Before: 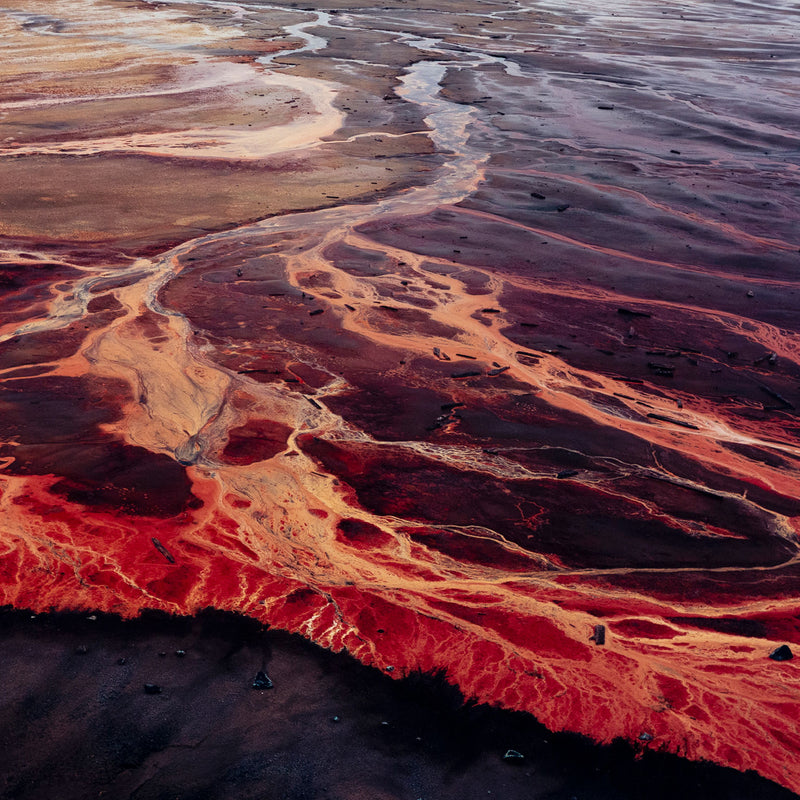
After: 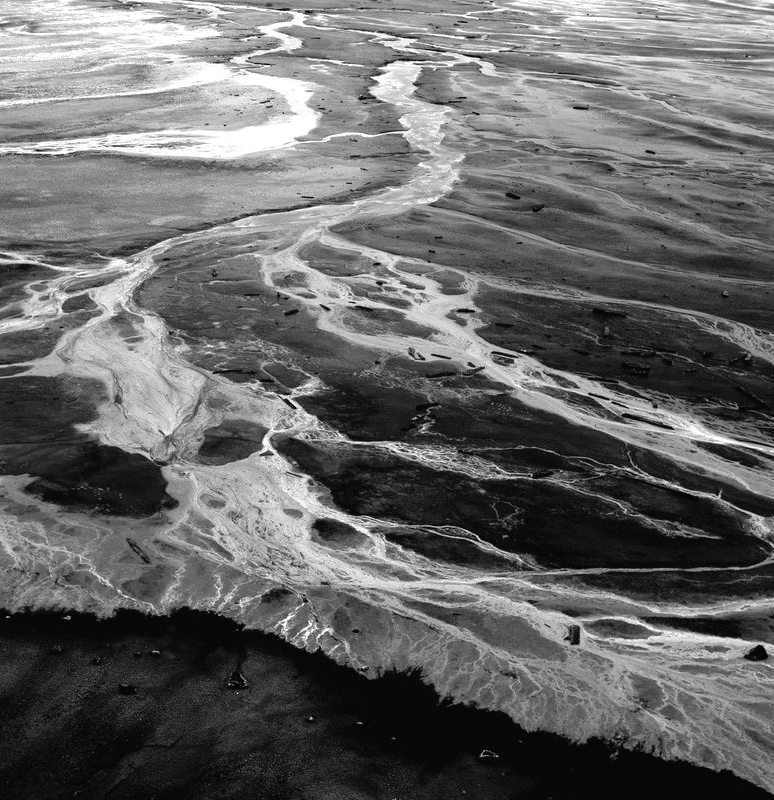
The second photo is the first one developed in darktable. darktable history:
tone curve: curves: ch0 [(0, 0) (0.003, 0.018) (0.011, 0.019) (0.025, 0.02) (0.044, 0.024) (0.069, 0.034) (0.1, 0.049) (0.136, 0.082) (0.177, 0.136) (0.224, 0.196) (0.277, 0.263) (0.335, 0.329) (0.399, 0.401) (0.468, 0.473) (0.543, 0.546) (0.623, 0.625) (0.709, 0.698) (0.801, 0.779) (0.898, 0.867) (1, 1)], preserve colors none
exposure: black level correction 0, exposure 0.9 EV, compensate highlight preservation false
crop and rotate: left 3.238%
monochrome: on, module defaults
